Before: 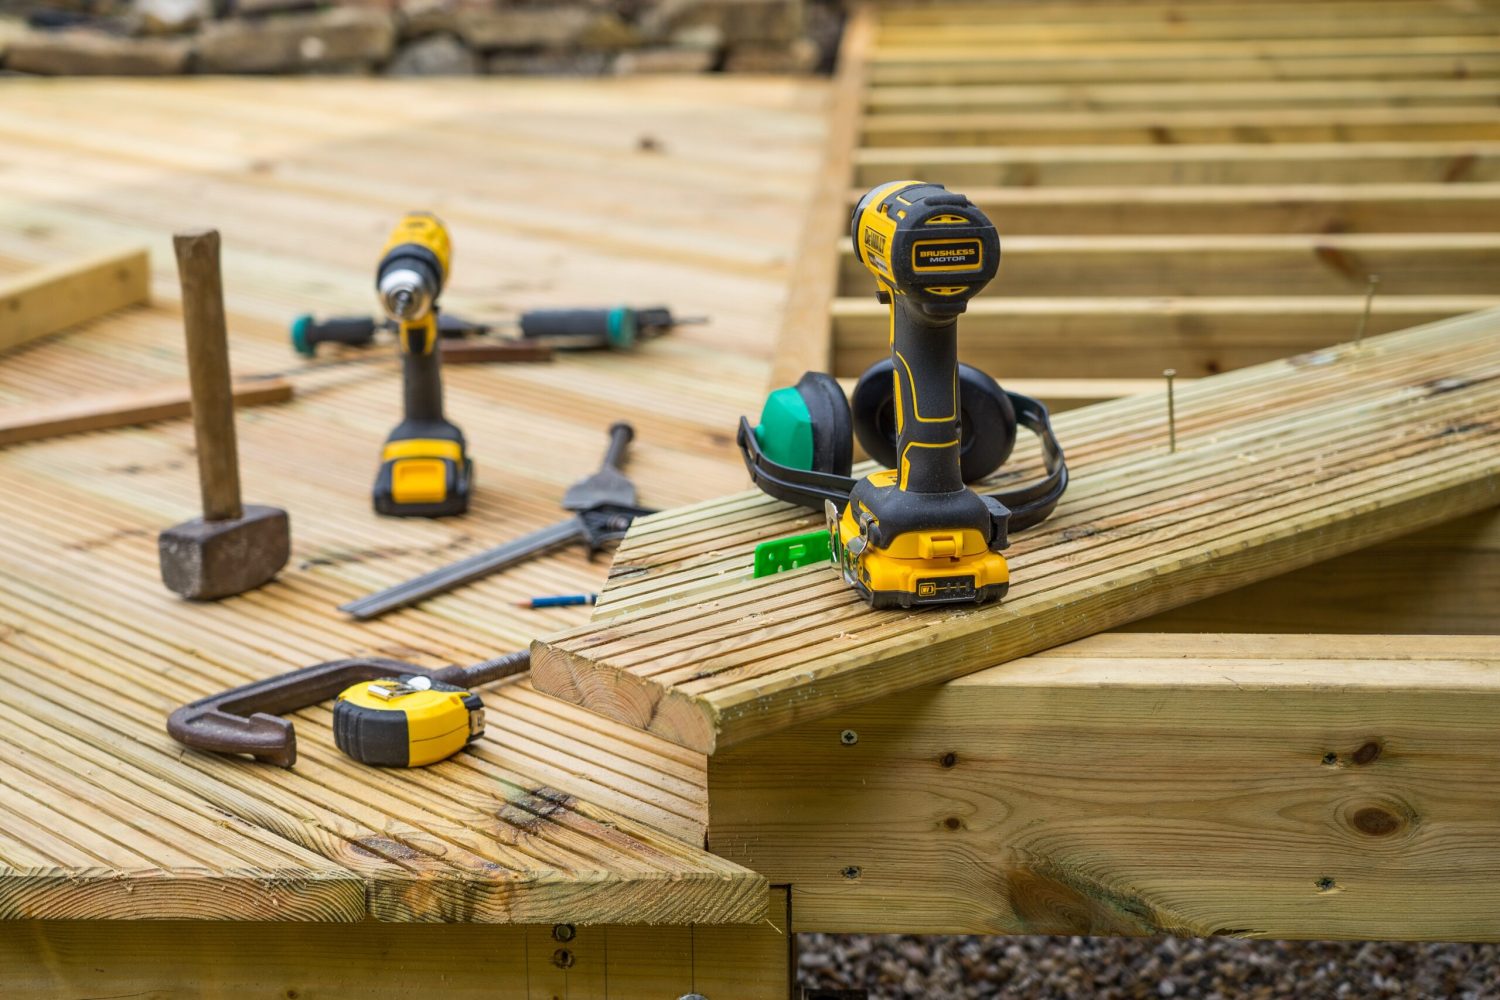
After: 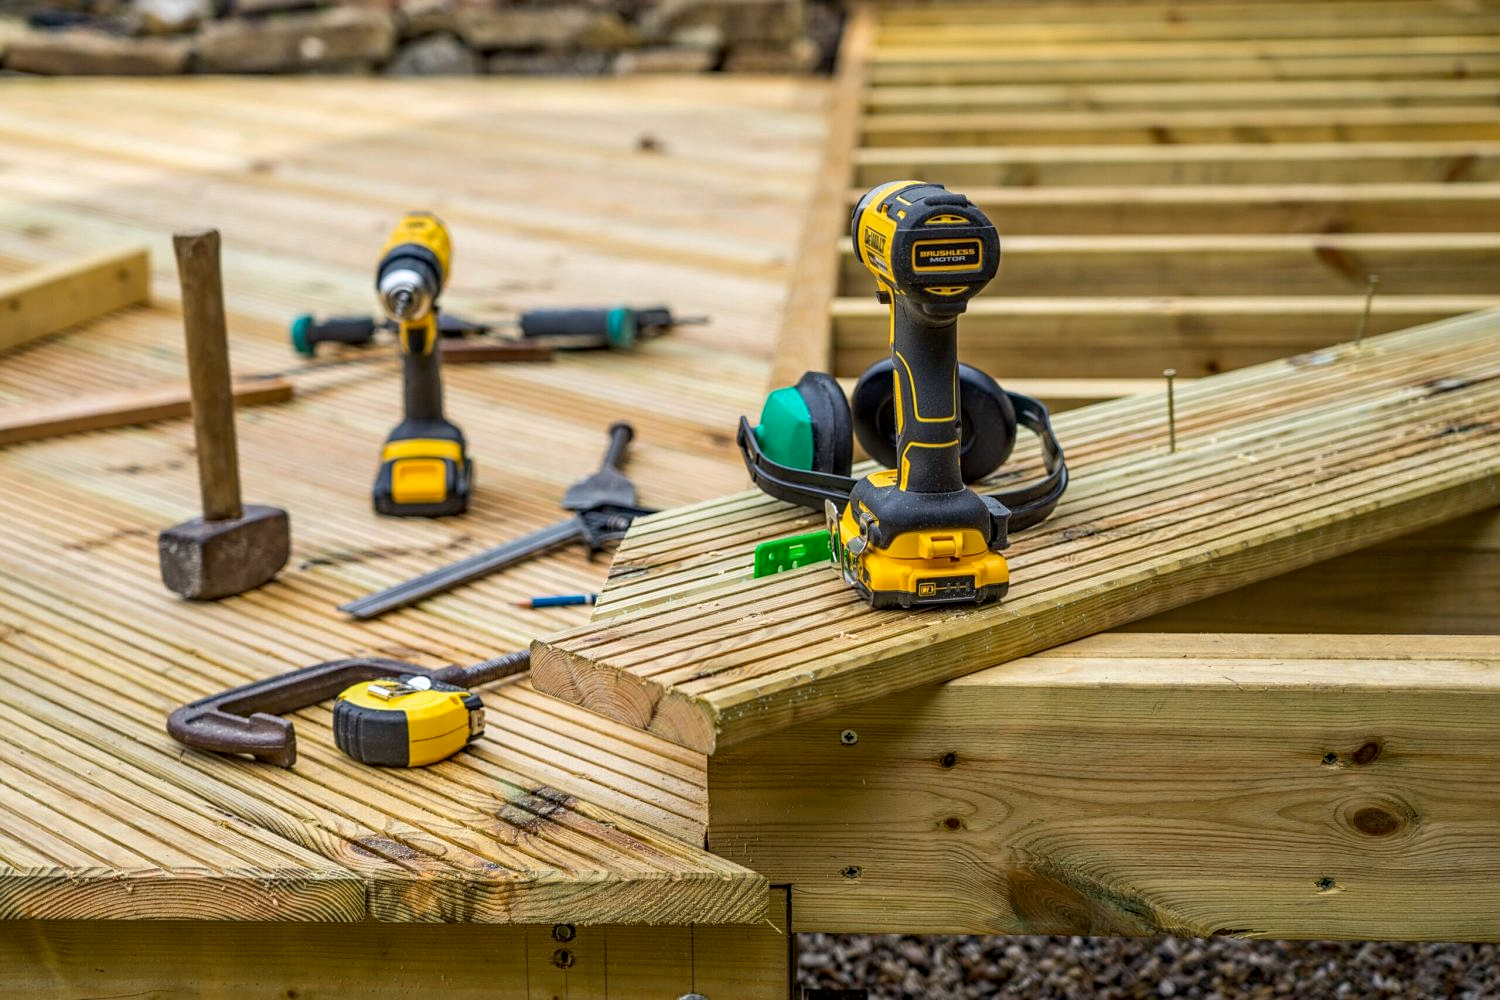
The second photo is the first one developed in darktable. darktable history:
haze removal: compatibility mode true, adaptive false
local contrast: on, module defaults
sharpen: amount 0.2
